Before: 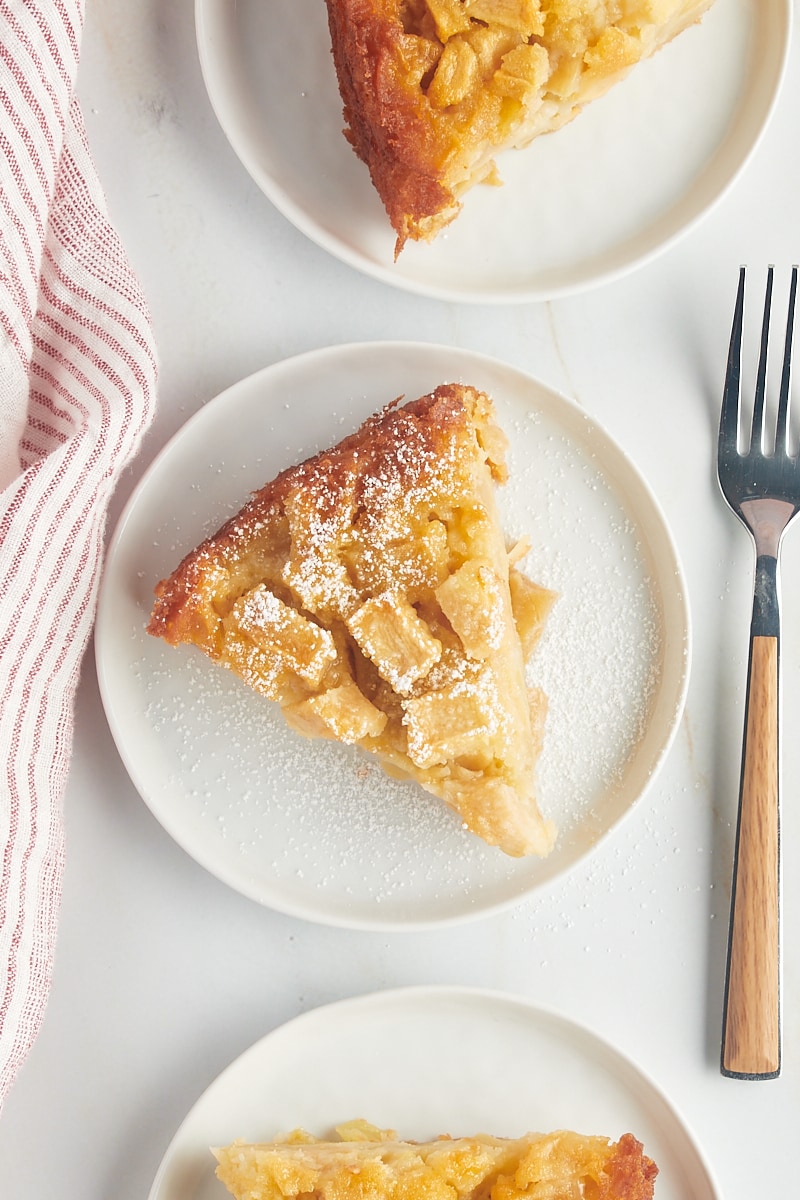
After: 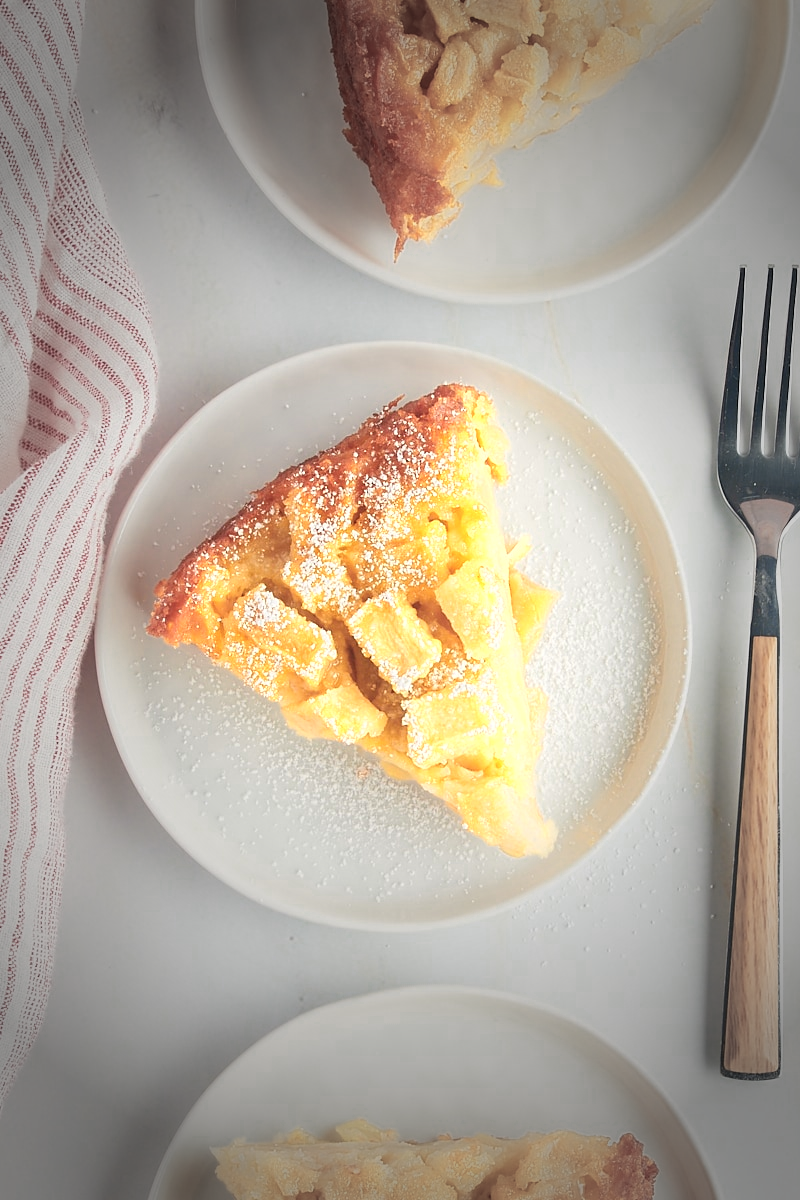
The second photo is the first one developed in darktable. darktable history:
vignetting: fall-off start 34.06%, fall-off radius 64.38%, brightness -0.72, saturation -0.487, width/height ratio 0.958, unbound false
color zones: curves: ch0 [(0.099, 0.624) (0.257, 0.596) (0.384, 0.376) (0.529, 0.492) (0.697, 0.564) (0.768, 0.532) (0.908, 0.644)]; ch1 [(0.112, 0.564) (0.254, 0.612) (0.432, 0.676) (0.592, 0.456) (0.743, 0.684) (0.888, 0.536)]; ch2 [(0.25, 0.5) (0.469, 0.36) (0.75, 0.5)]
exposure: compensate exposure bias true, compensate highlight preservation false
